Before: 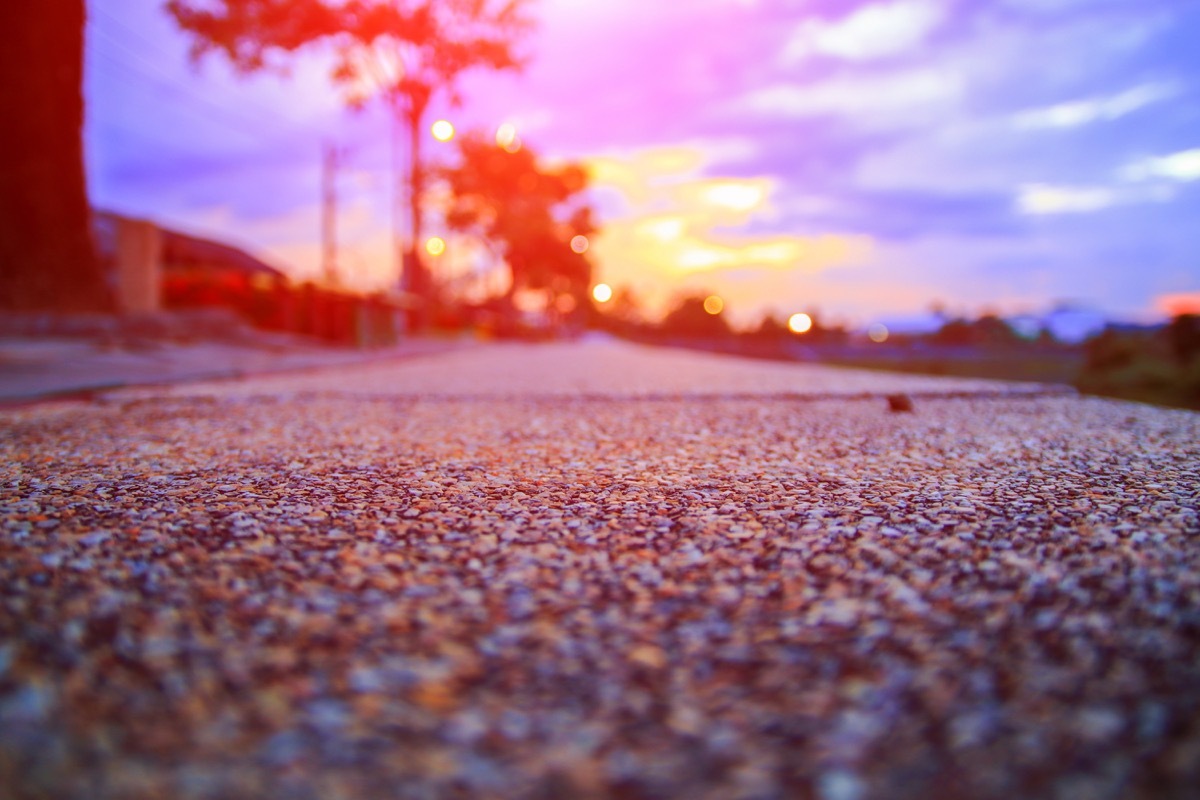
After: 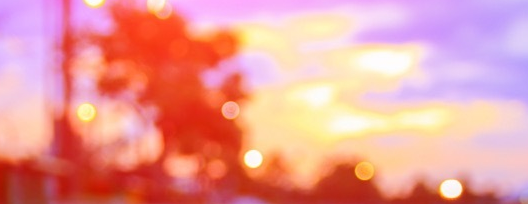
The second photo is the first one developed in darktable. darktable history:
crop: left 29.092%, top 16.797%, right 26.867%, bottom 57.603%
